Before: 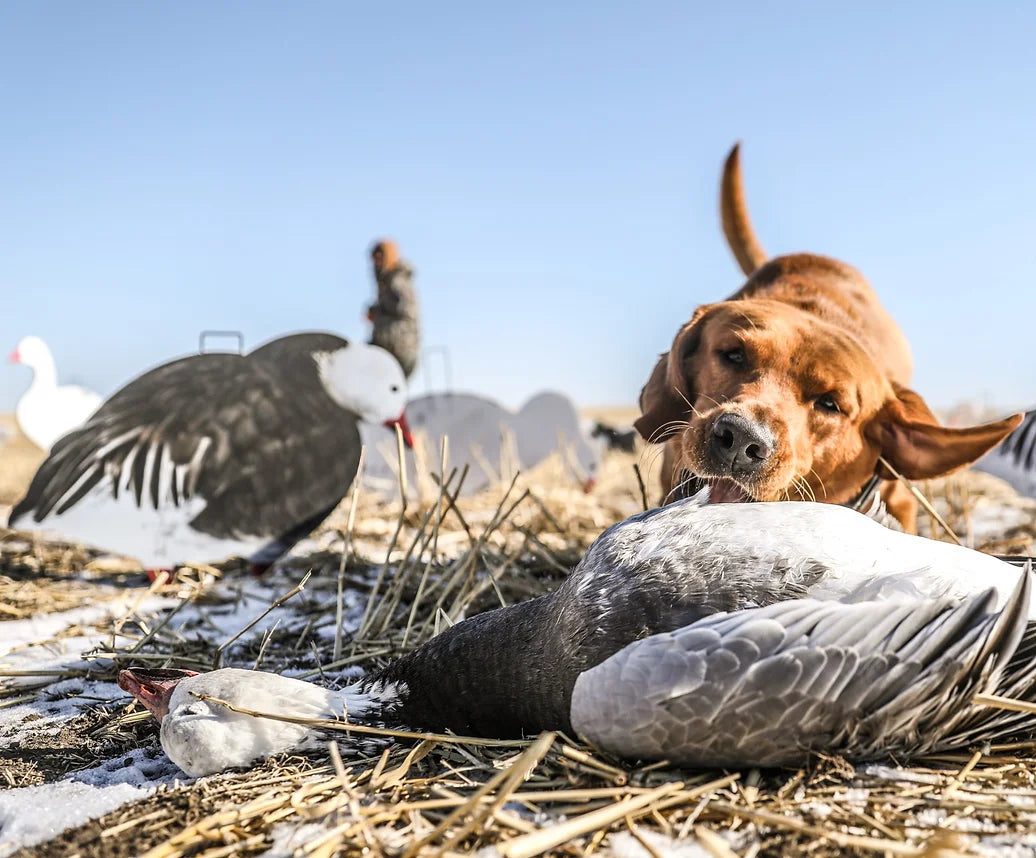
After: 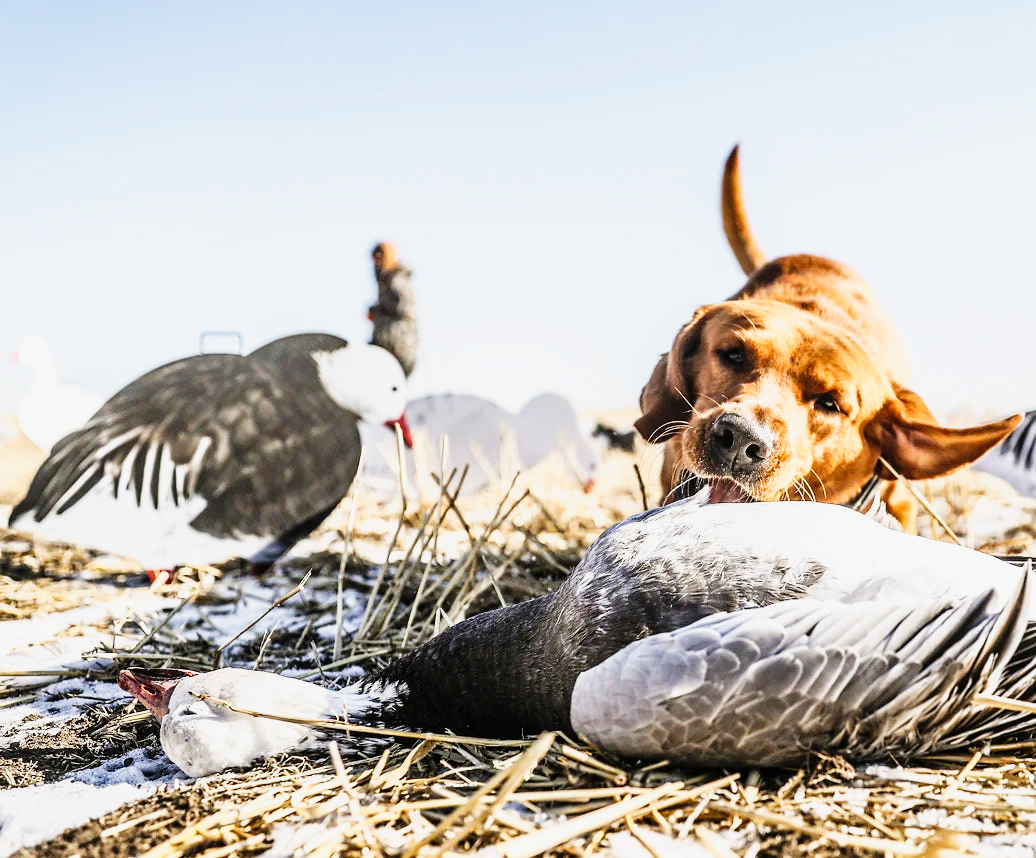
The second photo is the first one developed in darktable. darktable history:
tone curve: curves: ch0 [(0, 0) (0.131, 0.094) (0.326, 0.386) (0.481, 0.623) (0.593, 0.764) (0.812, 0.933) (1, 0.974)]; ch1 [(0, 0) (0.366, 0.367) (0.475, 0.453) (0.494, 0.493) (0.504, 0.497) (0.553, 0.584) (1, 1)]; ch2 [(0, 0) (0.333, 0.346) (0.375, 0.375) (0.424, 0.43) (0.476, 0.492) (0.502, 0.503) (0.533, 0.556) (0.566, 0.599) (0.614, 0.653) (1, 1)], preserve colors none
